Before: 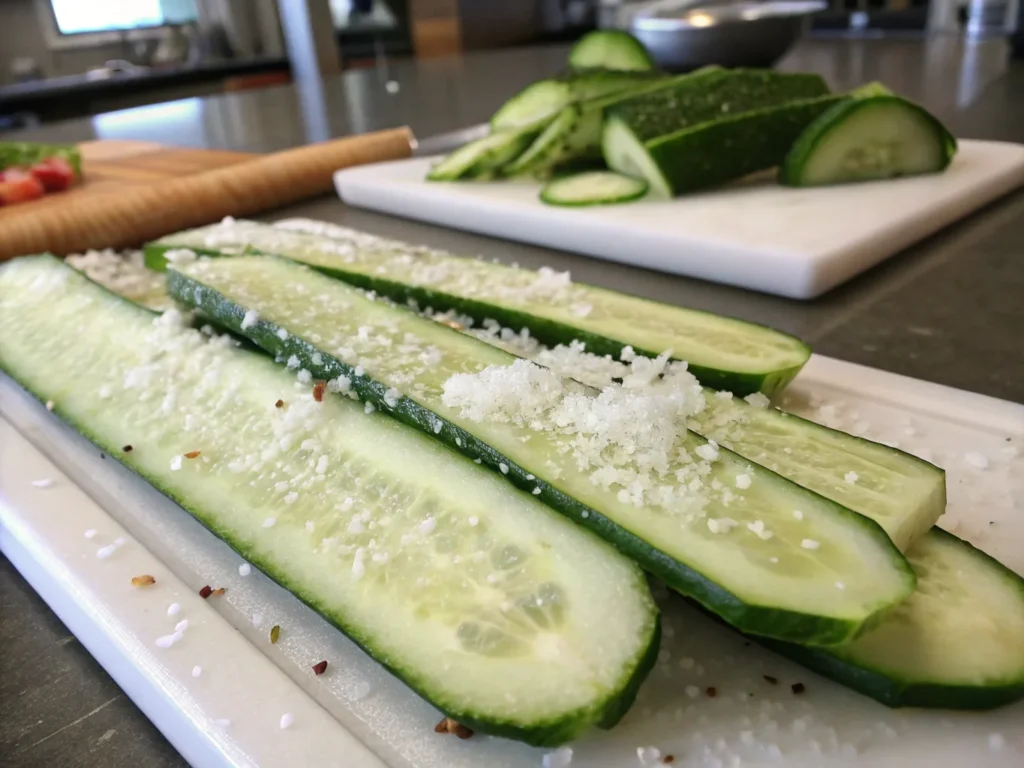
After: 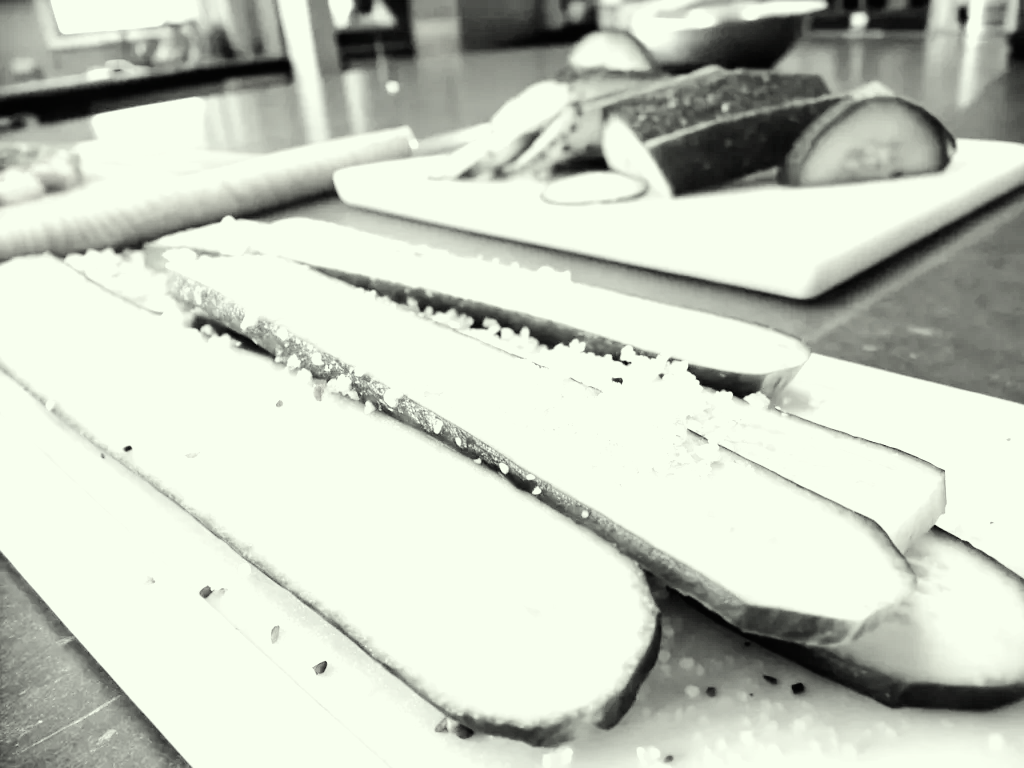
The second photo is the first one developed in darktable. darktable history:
tone equalizer: -8 EV -0.408 EV, -7 EV -0.367 EV, -6 EV -0.338 EV, -5 EV -0.256 EV, -3 EV 0.23 EV, -2 EV 0.341 EV, -1 EV 0.373 EV, +0 EV 0.428 EV, edges refinement/feathering 500, mask exposure compensation -1.57 EV, preserve details no
contrast brightness saturation: contrast -0.018, brightness -0.014, saturation 0.04
exposure: black level correction 0, exposure 1.881 EV, compensate highlight preservation false
filmic rgb: black relative exposure -5.05 EV, white relative exposure 3.21 EV, threshold 5.98 EV, hardness 3.45, contrast 1.186, highlights saturation mix -49.02%, color science v4 (2020), contrast in shadows soft, contrast in highlights soft, enable highlight reconstruction true
color correction: highlights a* -4.41, highlights b* 6.95
